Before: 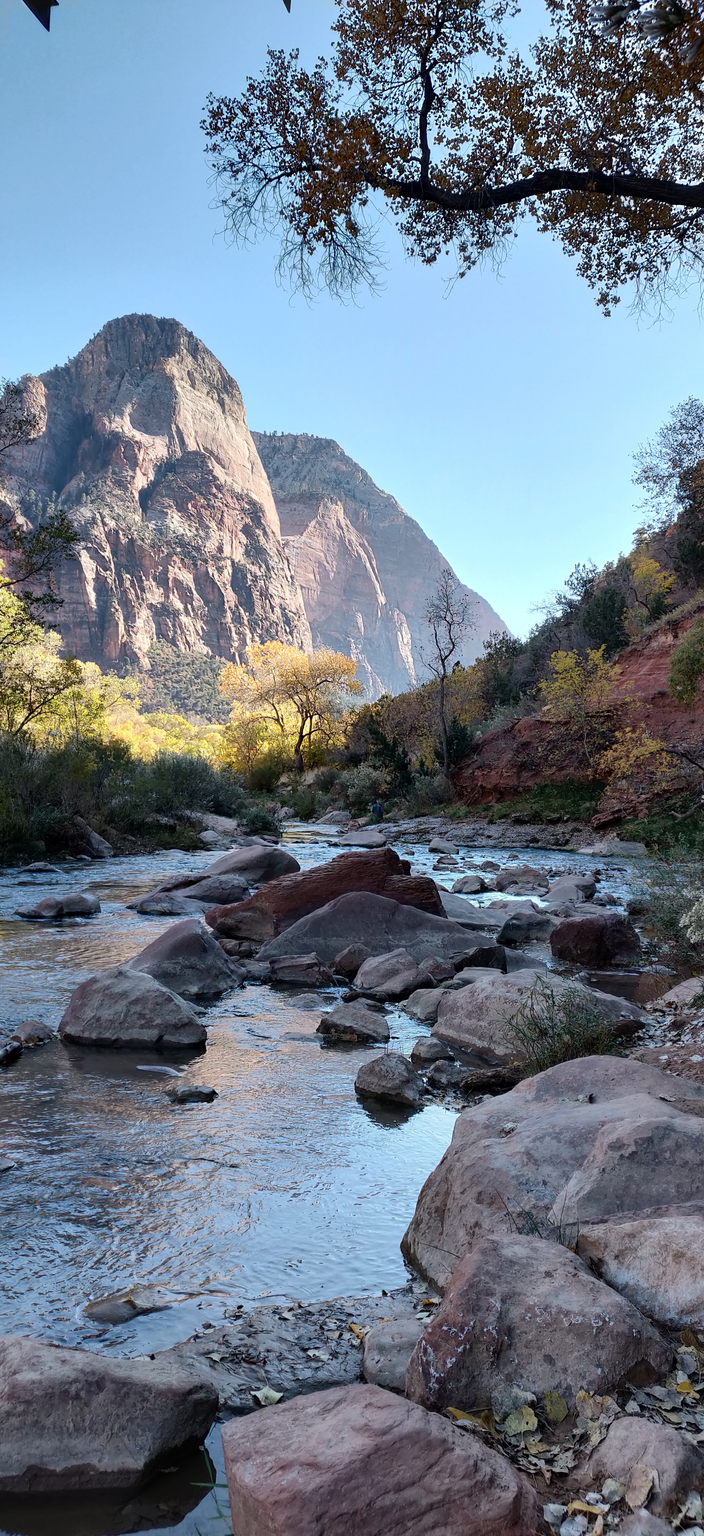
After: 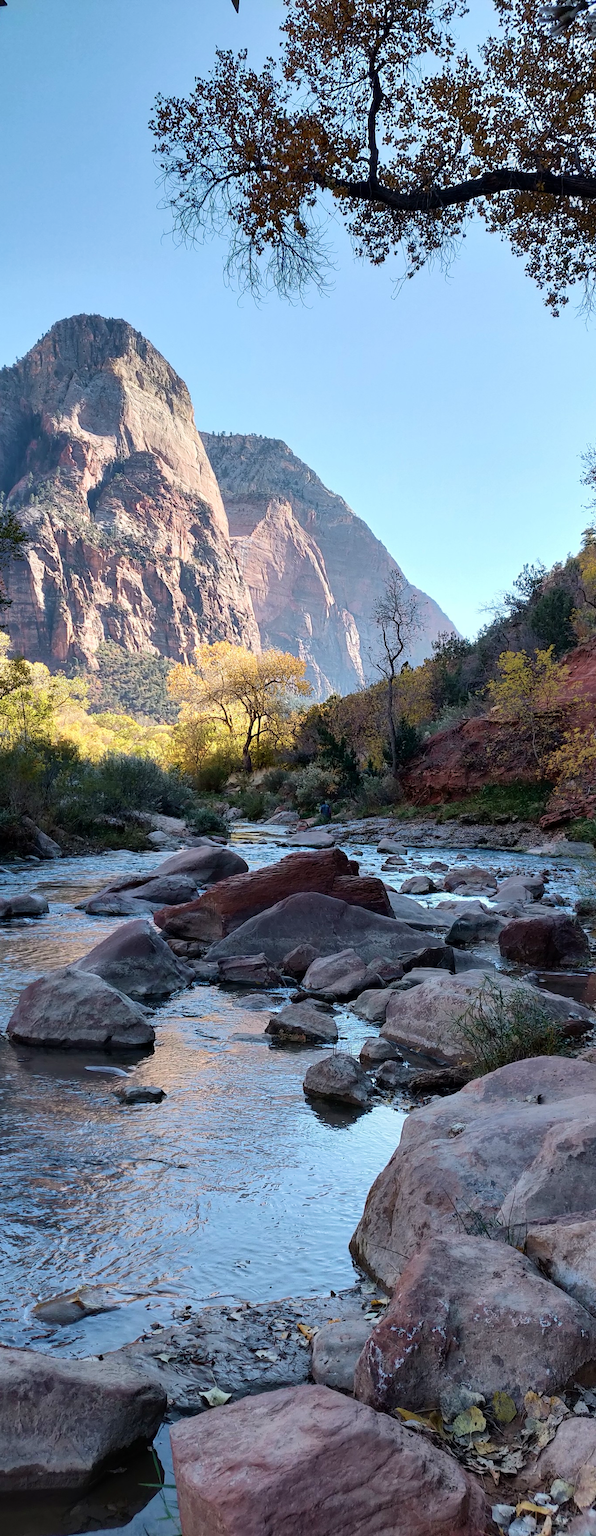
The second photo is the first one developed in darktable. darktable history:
crop: left 7.376%, right 7.832%
velvia: on, module defaults
